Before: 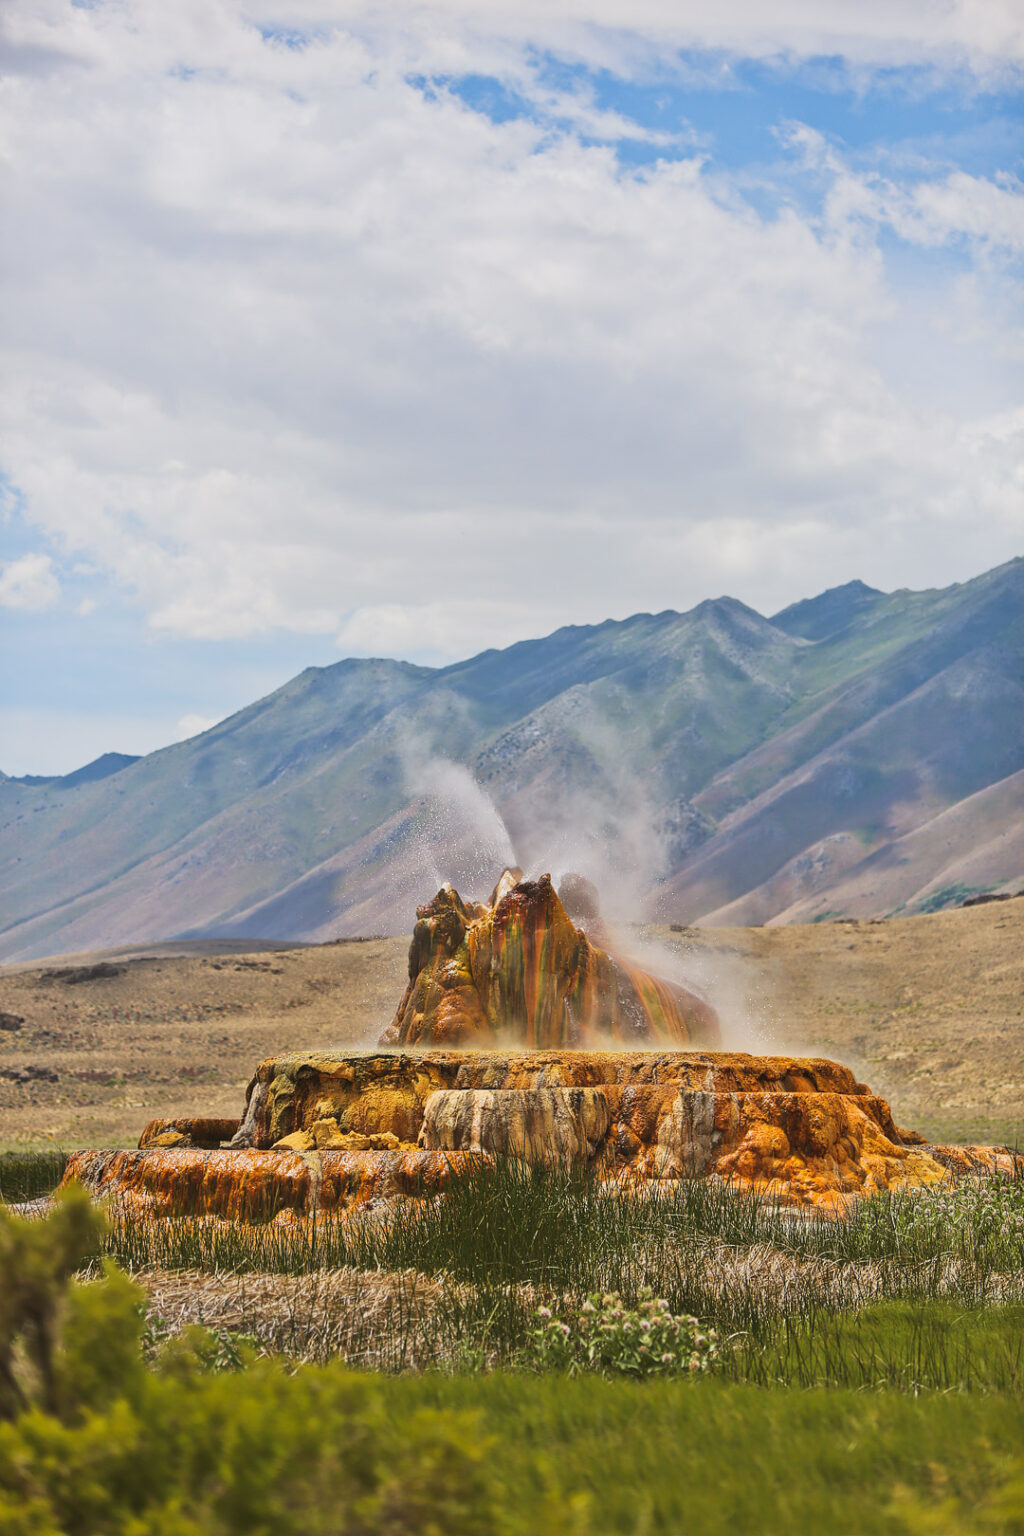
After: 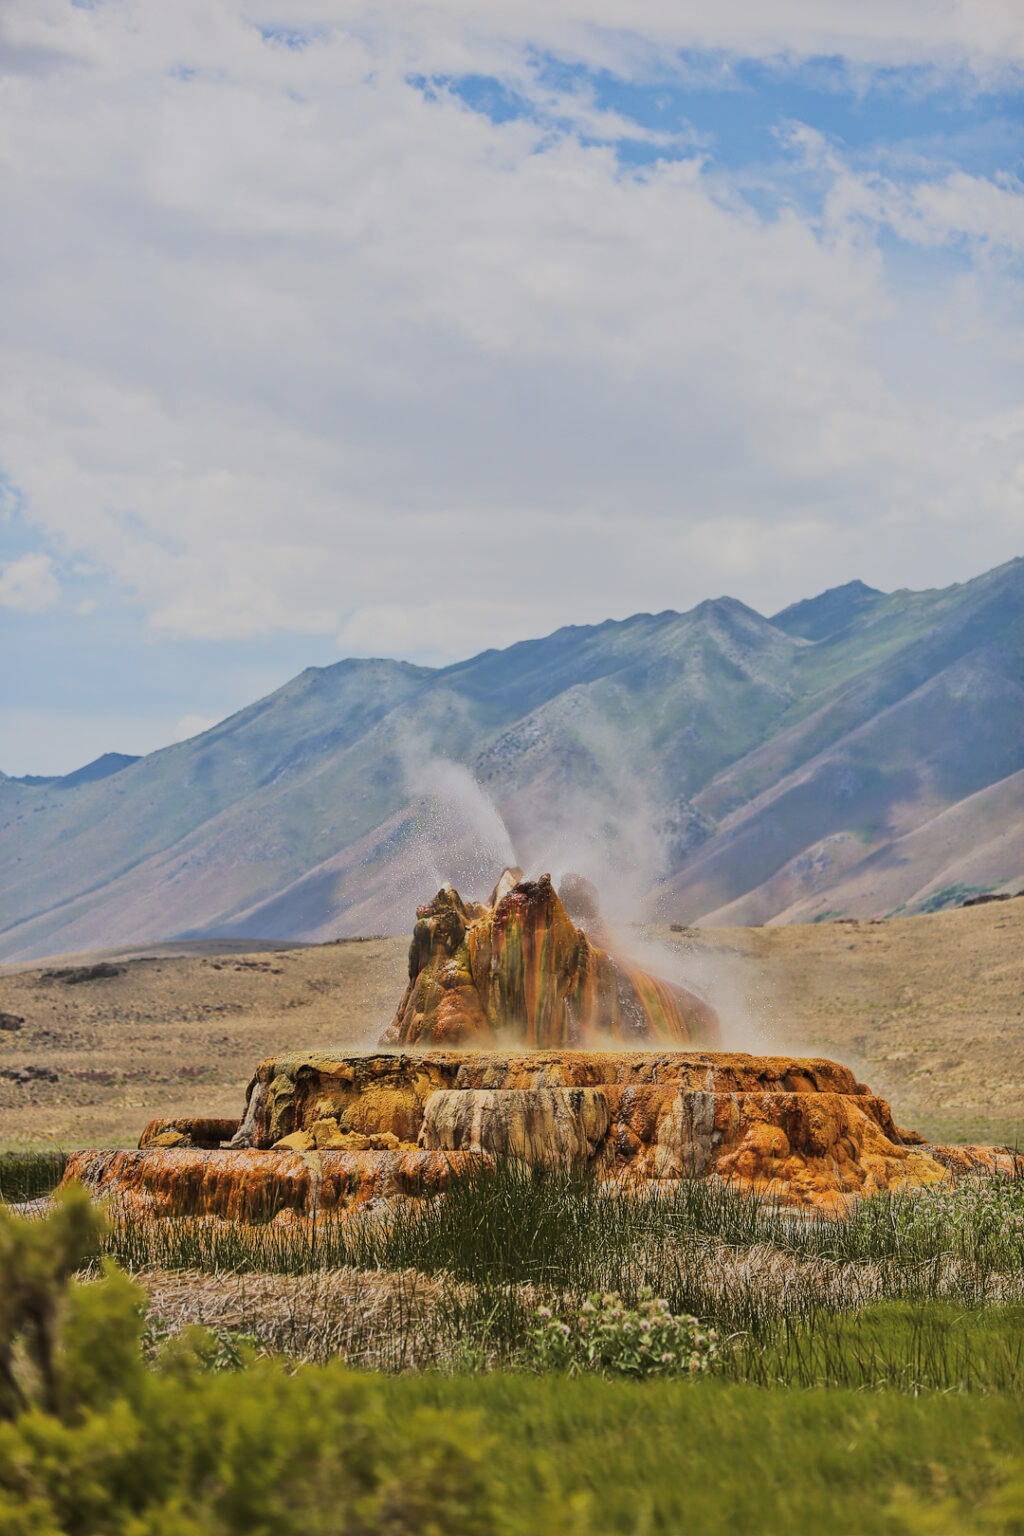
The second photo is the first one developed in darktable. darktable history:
color balance rgb: linear chroma grading › shadows -3%, linear chroma grading › highlights -4%
filmic rgb: black relative exposure -7.65 EV, white relative exposure 4.56 EV, hardness 3.61, color science v6 (2022)
